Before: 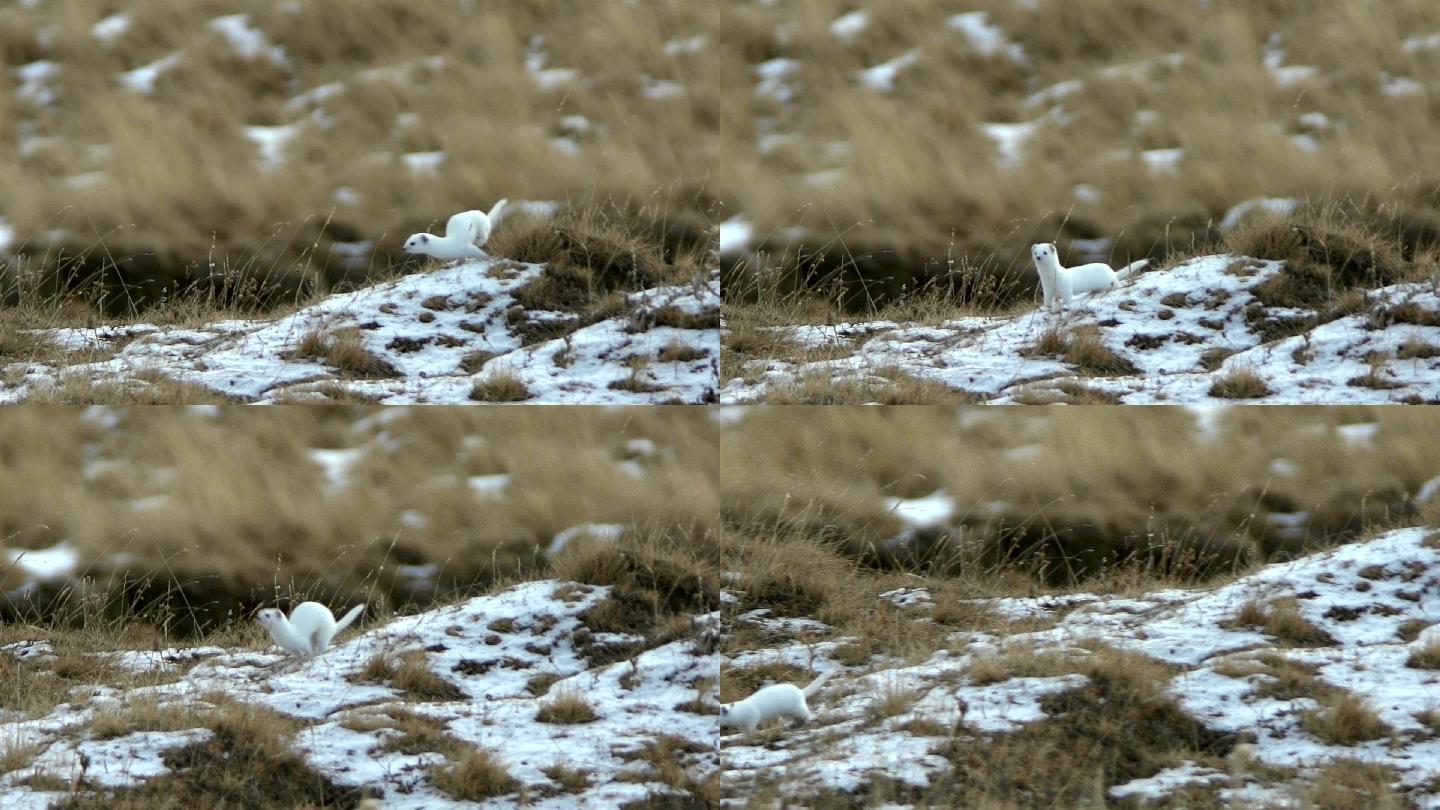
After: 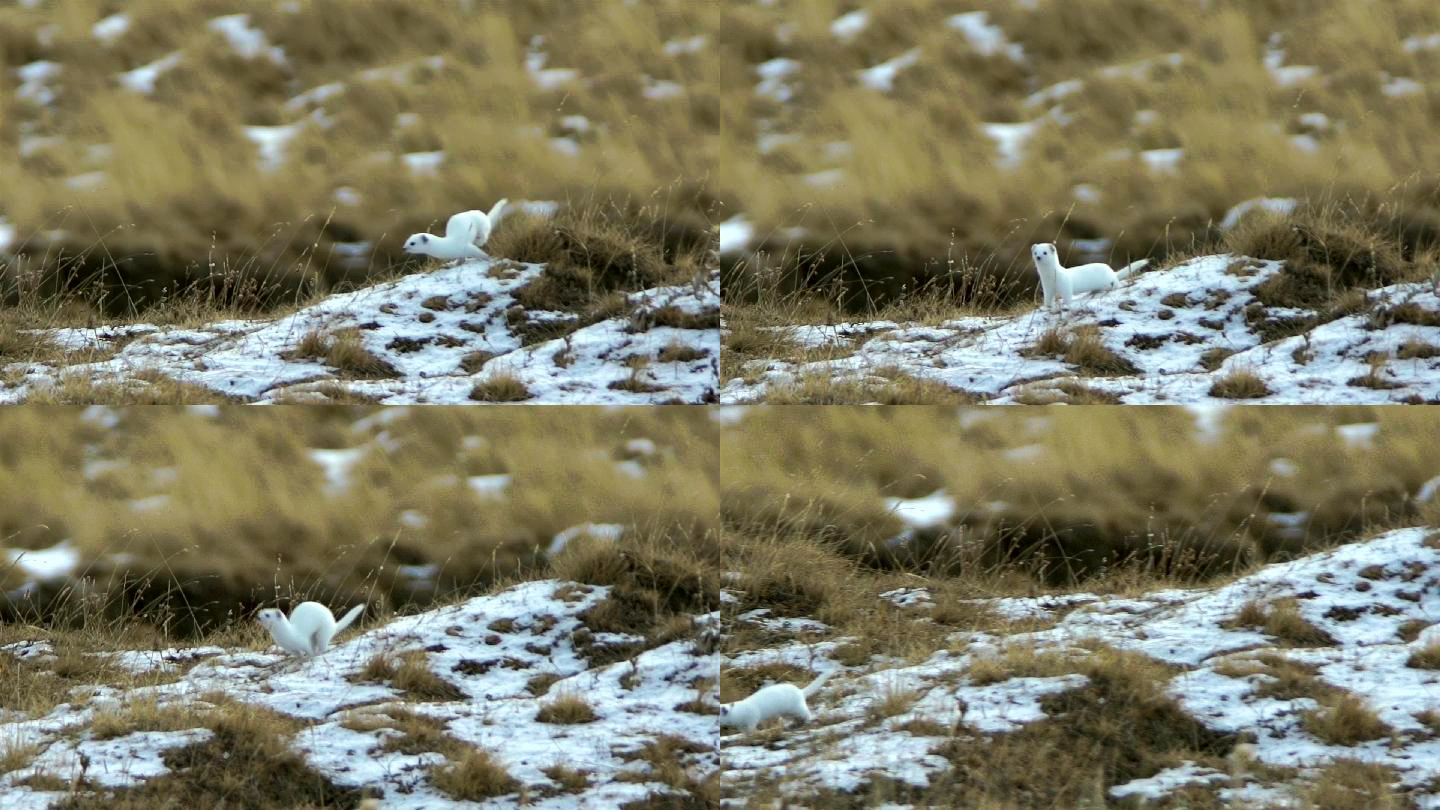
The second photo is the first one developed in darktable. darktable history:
tone curve: curves: ch0 [(0, 0) (0.003, 0.003) (0.011, 0.011) (0.025, 0.024) (0.044, 0.043) (0.069, 0.068) (0.1, 0.098) (0.136, 0.133) (0.177, 0.173) (0.224, 0.22) (0.277, 0.271) (0.335, 0.328) (0.399, 0.39) (0.468, 0.458) (0.543, 0.563) (0.623, 0.64) (0.709, 0.722) (0.801, 0.809) (0.898, 0.902) (1, 1)], preserve colors none
velvia: on, module defaults
